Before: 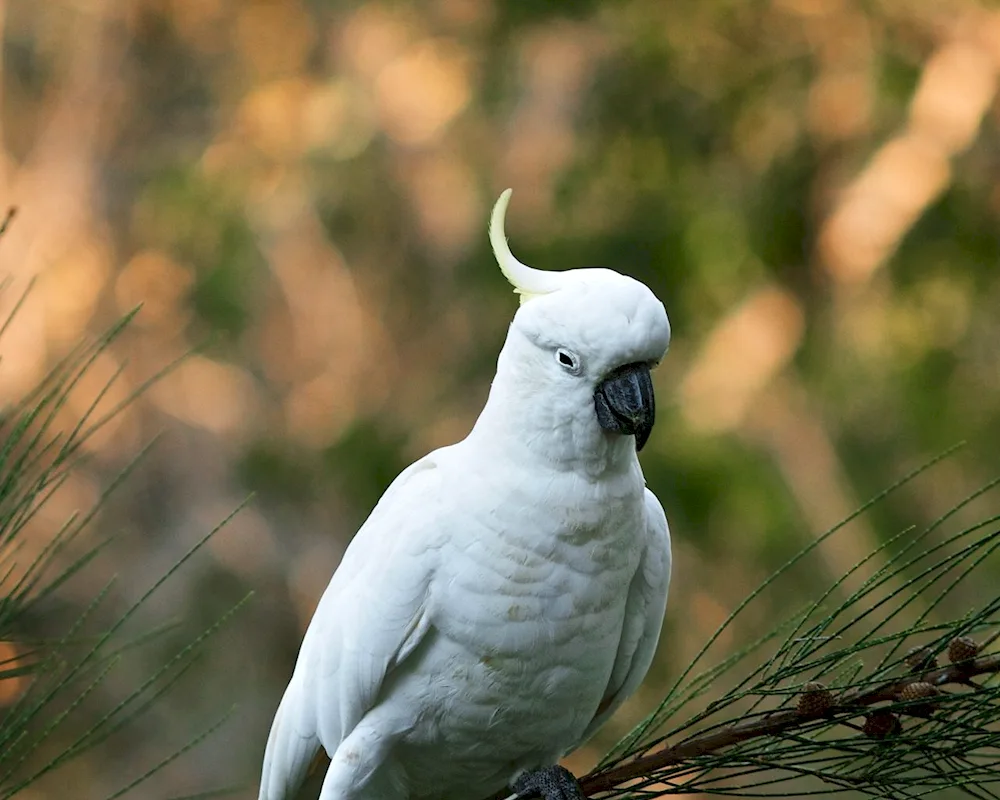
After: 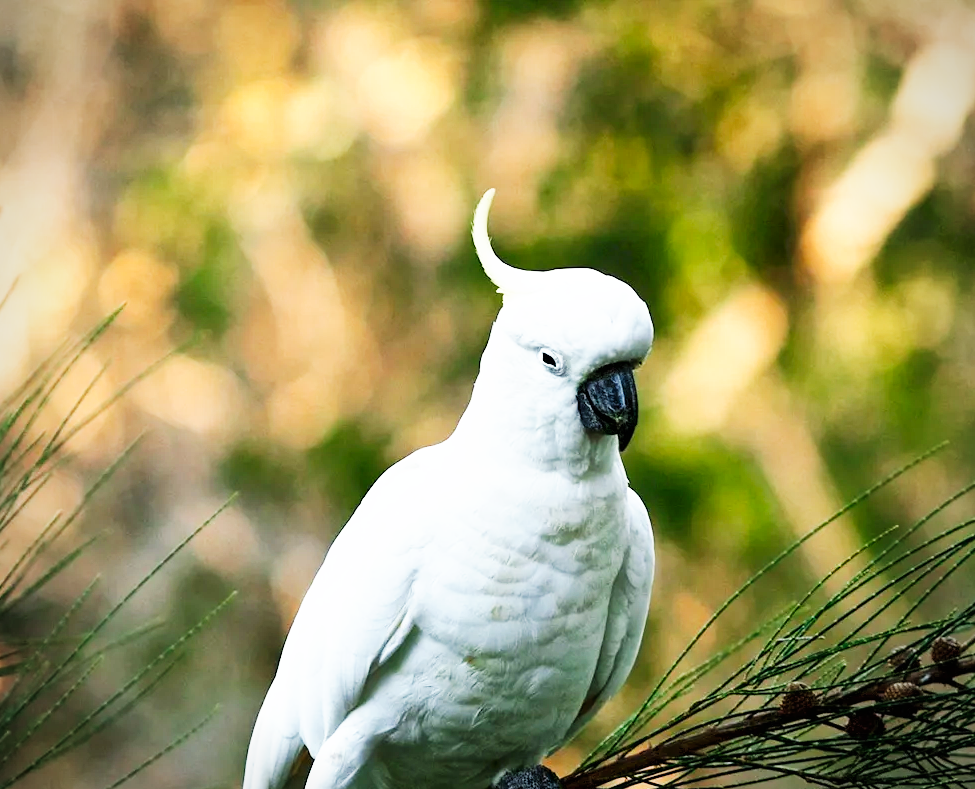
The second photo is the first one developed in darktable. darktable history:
base curve: curves: ch0 [(0, 0) (0.007, 0.004) (0.027, 0.03) (0.046, 0.07) (0.207, 0.54) (0.442, 0.872) (0.673, 0.972) (1, 1)], preserve colors none
vignetting: fall-off radius 60.92%
crop and rotate: left 1.774%, right 0.633%, bottom 1.28%
